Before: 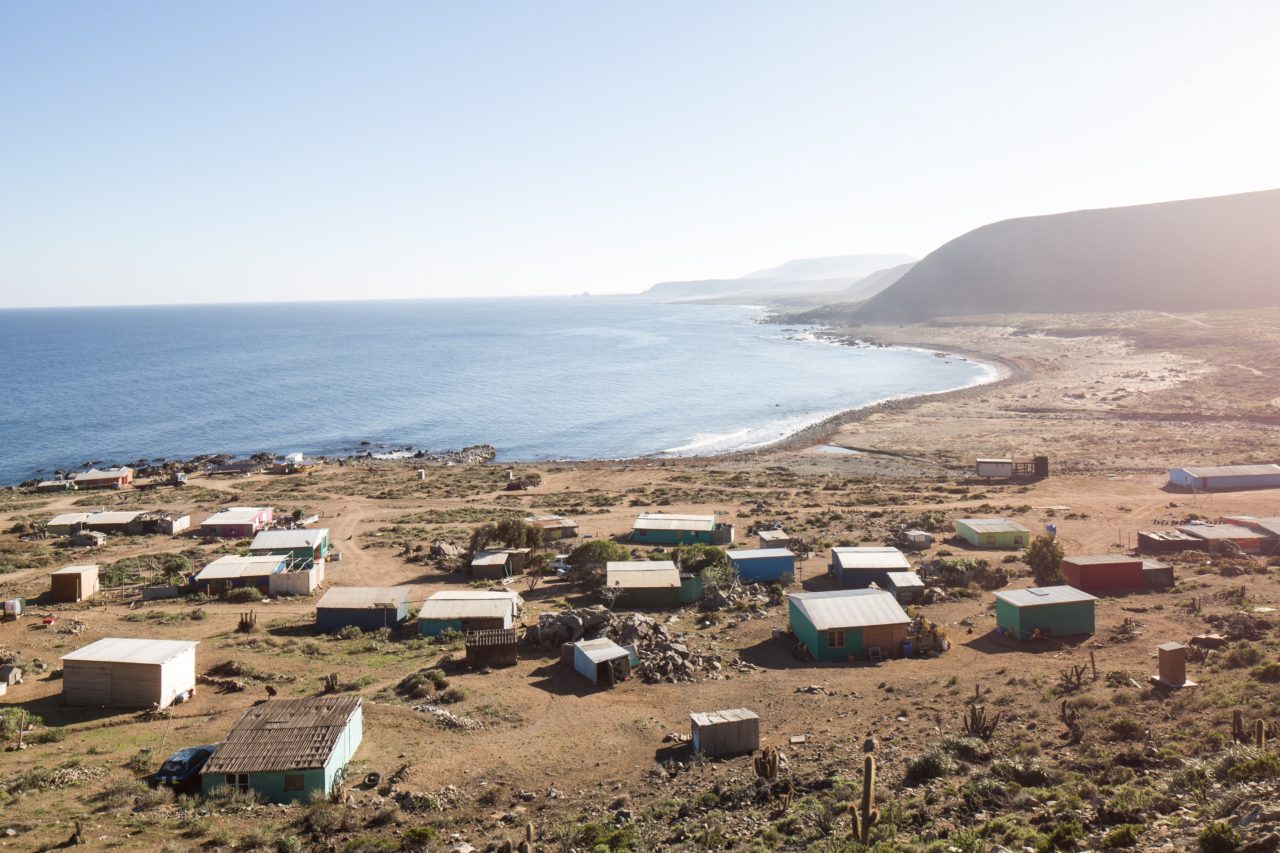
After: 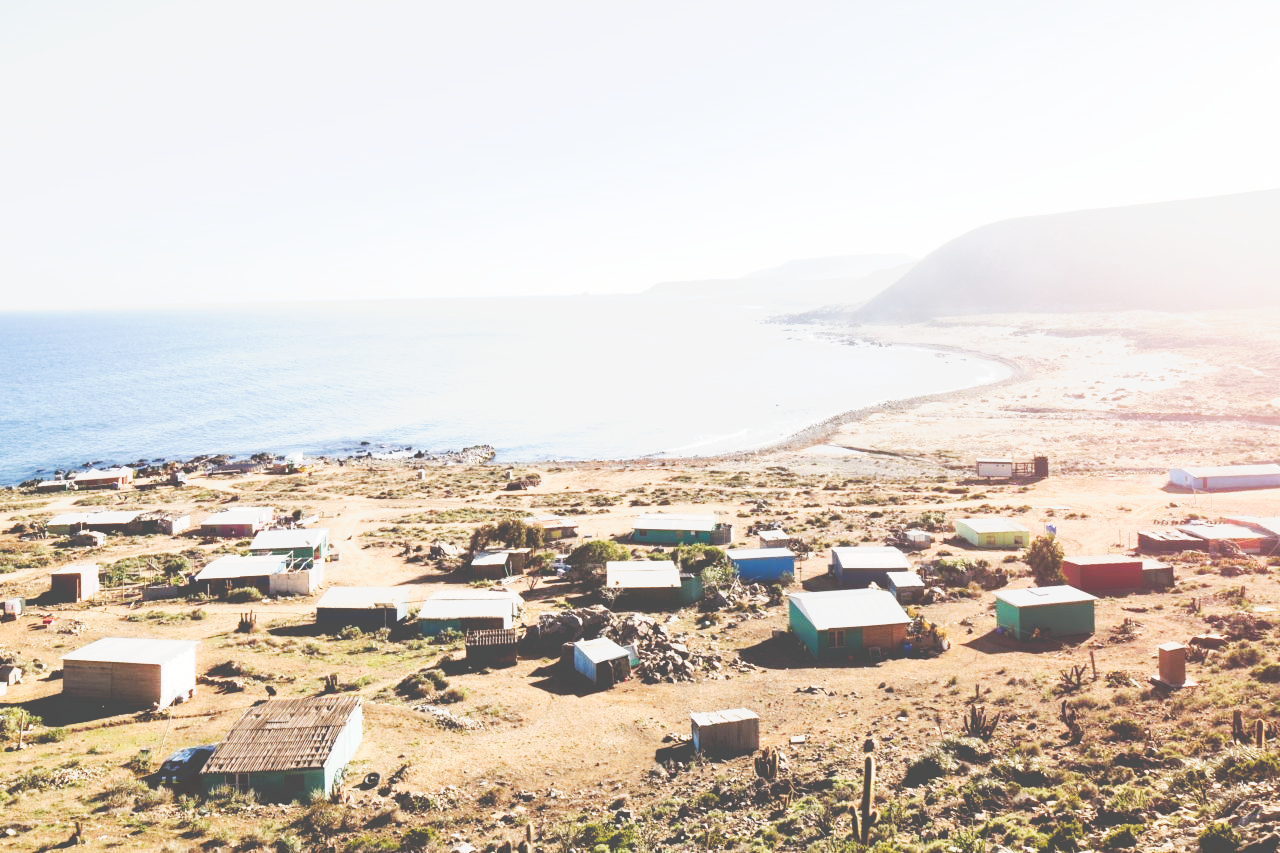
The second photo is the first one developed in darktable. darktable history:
tone curve: curves: ch0 [(0, 0) (0.003, 0.279) (0.011, 0.287) (0.025, 0.295) (0.044, 0.304) (0.069, 0.316) (0.1, 0.319) (0.136, 0.316) (0.177, 0.32) (0.224, 0.359) (0.277, 0.421) (0.335, 0.511) (0.399, 0.639) (0.468, 0.734) (0.543, 0.827) (0.623, 0.89) (0.709, 0.944) (0.801, 0.965) (0.898, 0.968) (1, 1)], preserve colors none
